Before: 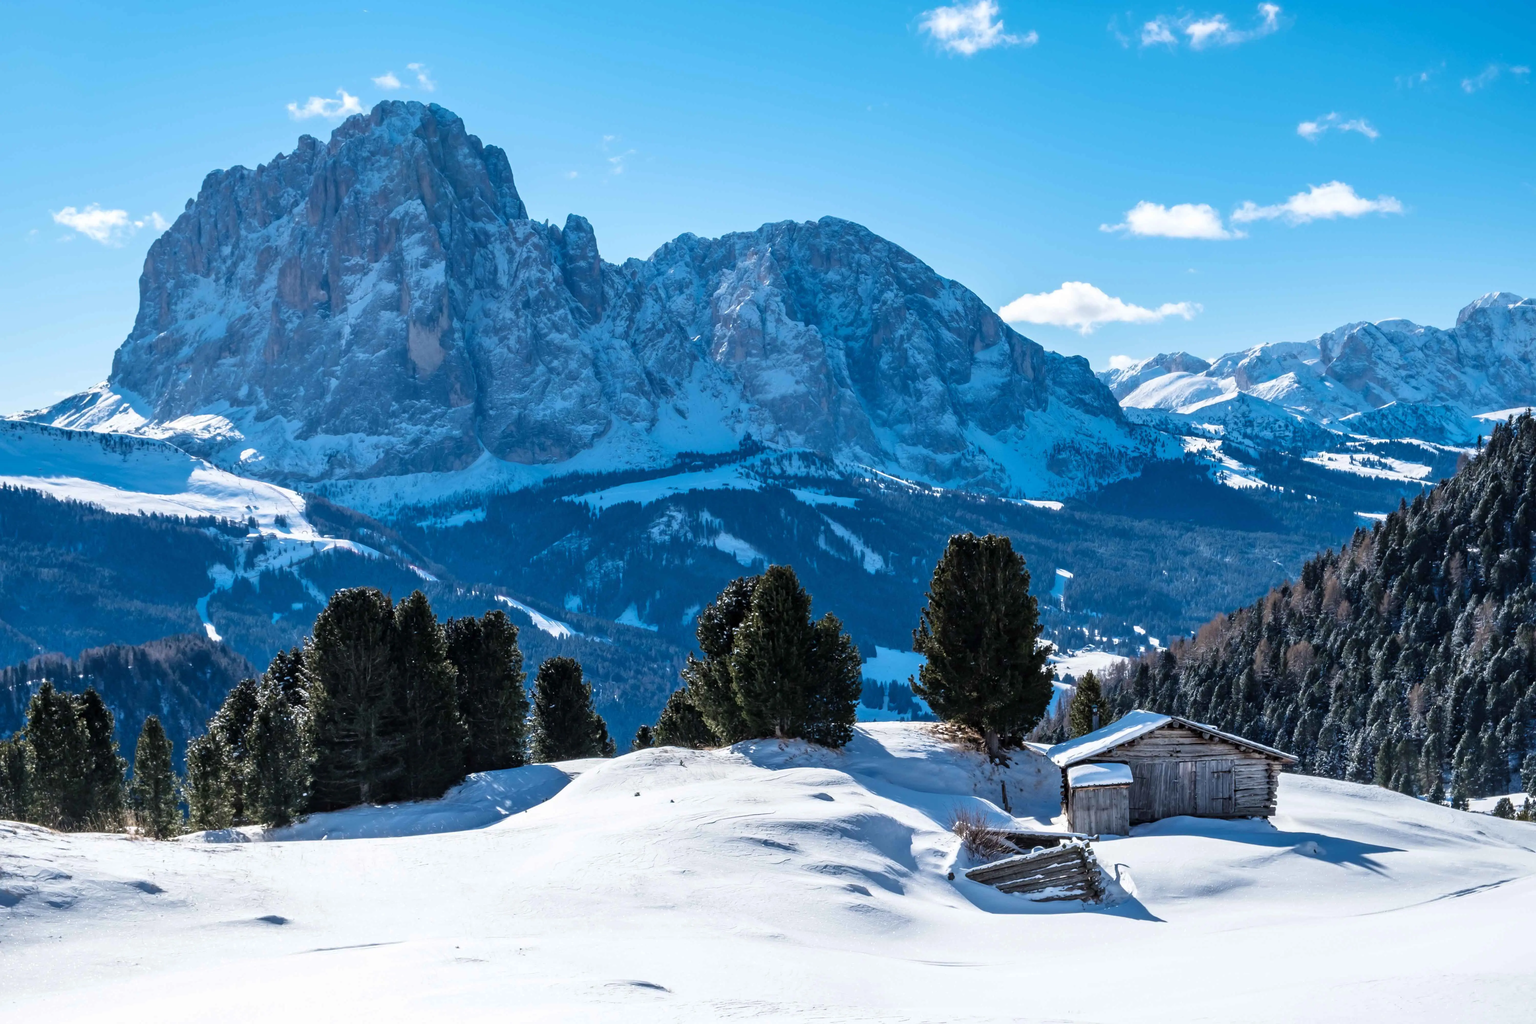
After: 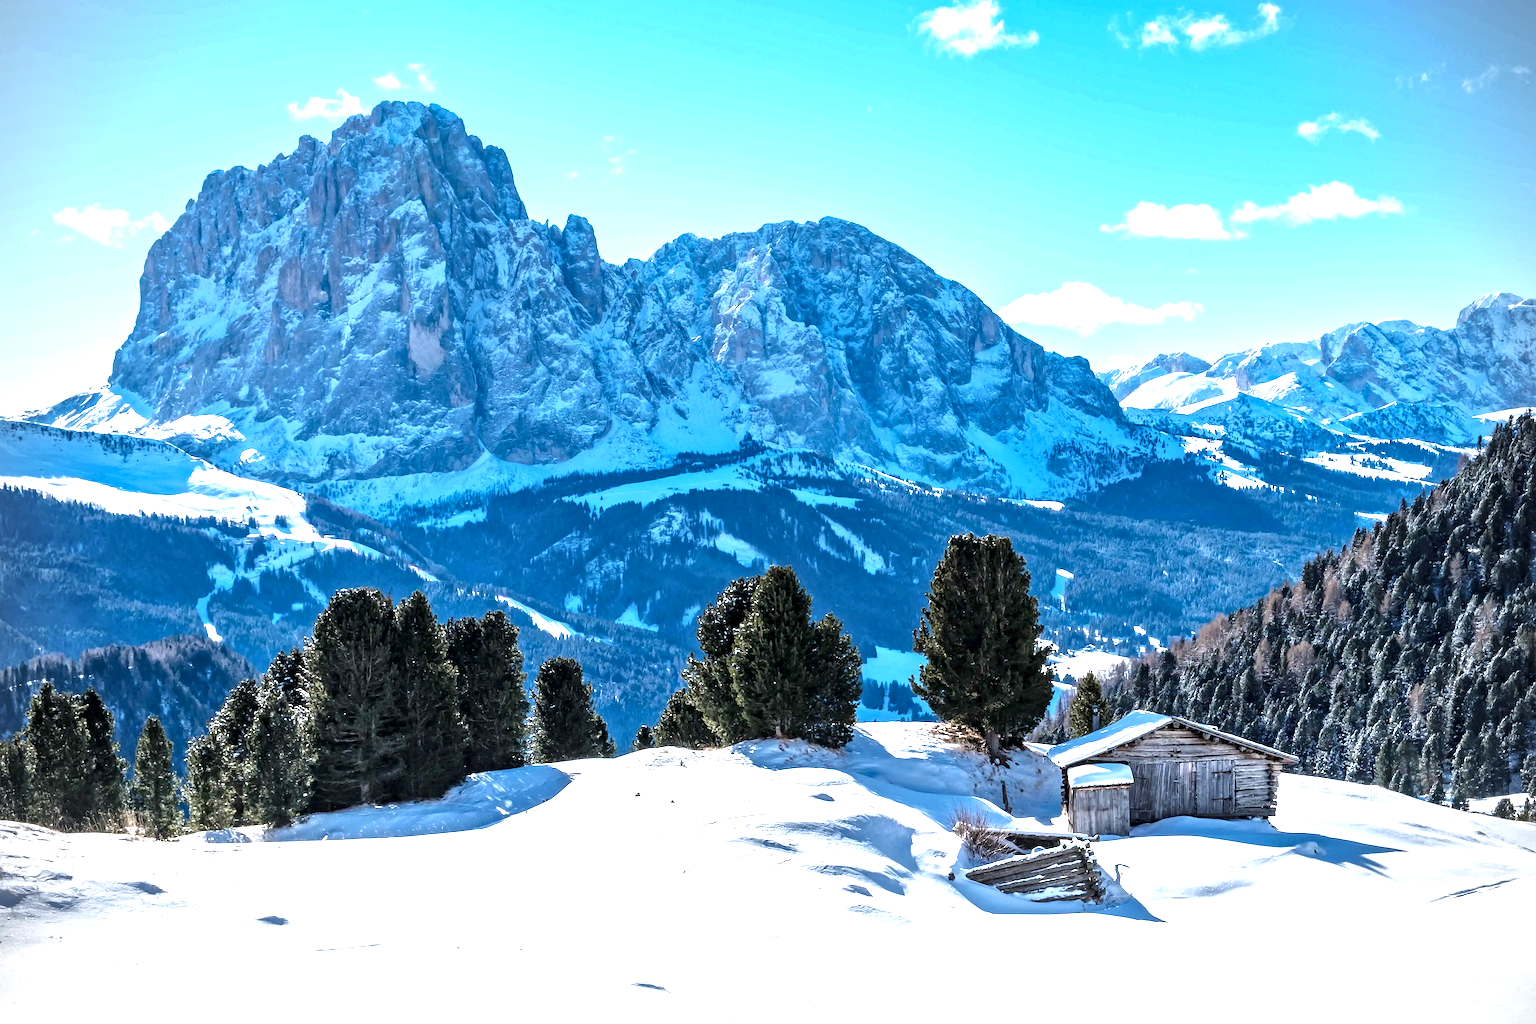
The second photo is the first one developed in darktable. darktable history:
vignetting: dithering 8-bit output
sharpen: on, module defaults
local contrast: mode bilateral grid, contrast 19, coarseness 49, detail 150%, midtone range 0.2
exposure: exposure 1 EV, compensate highlight preservation false
